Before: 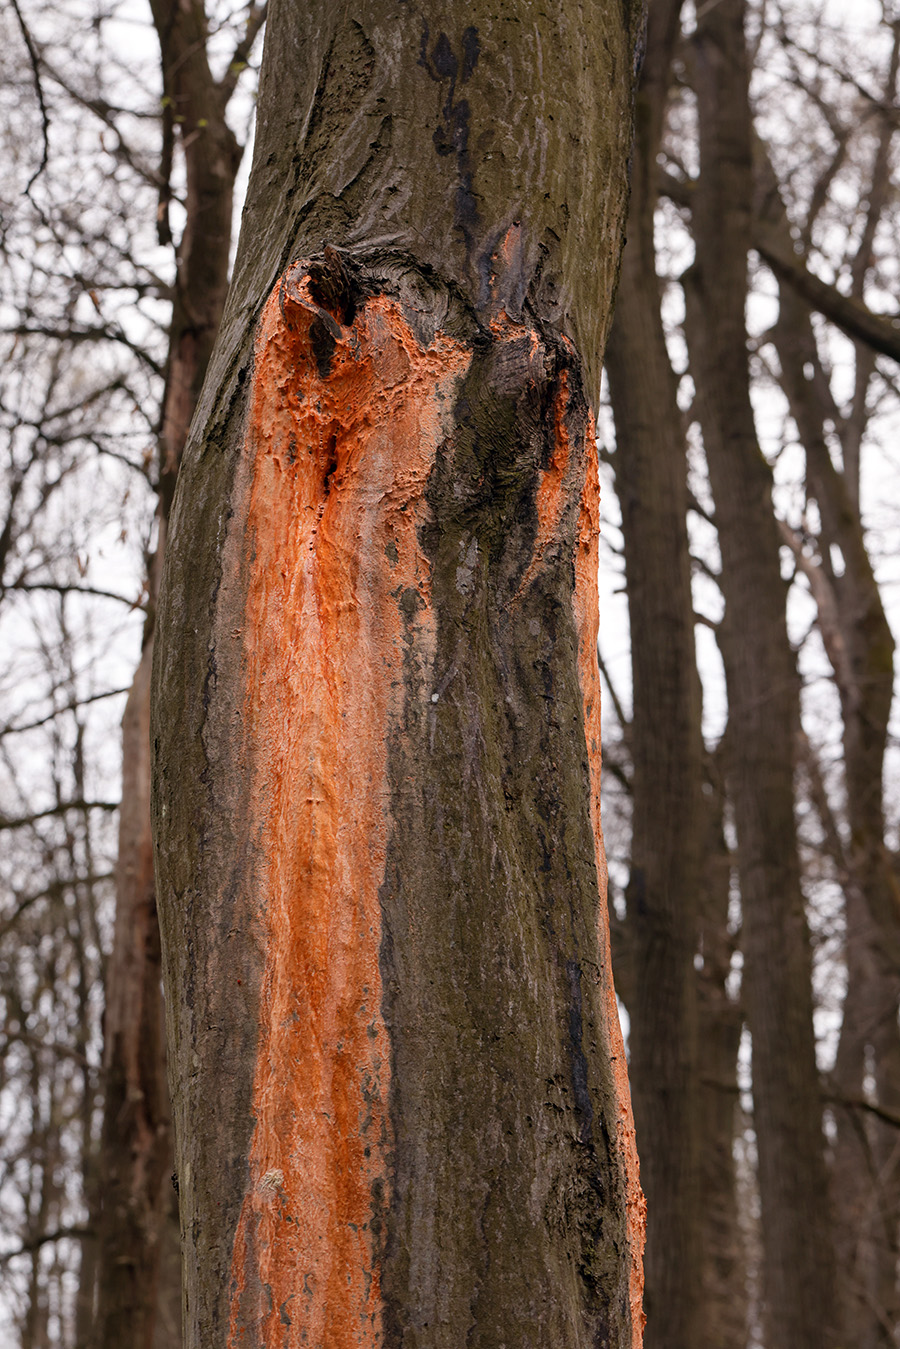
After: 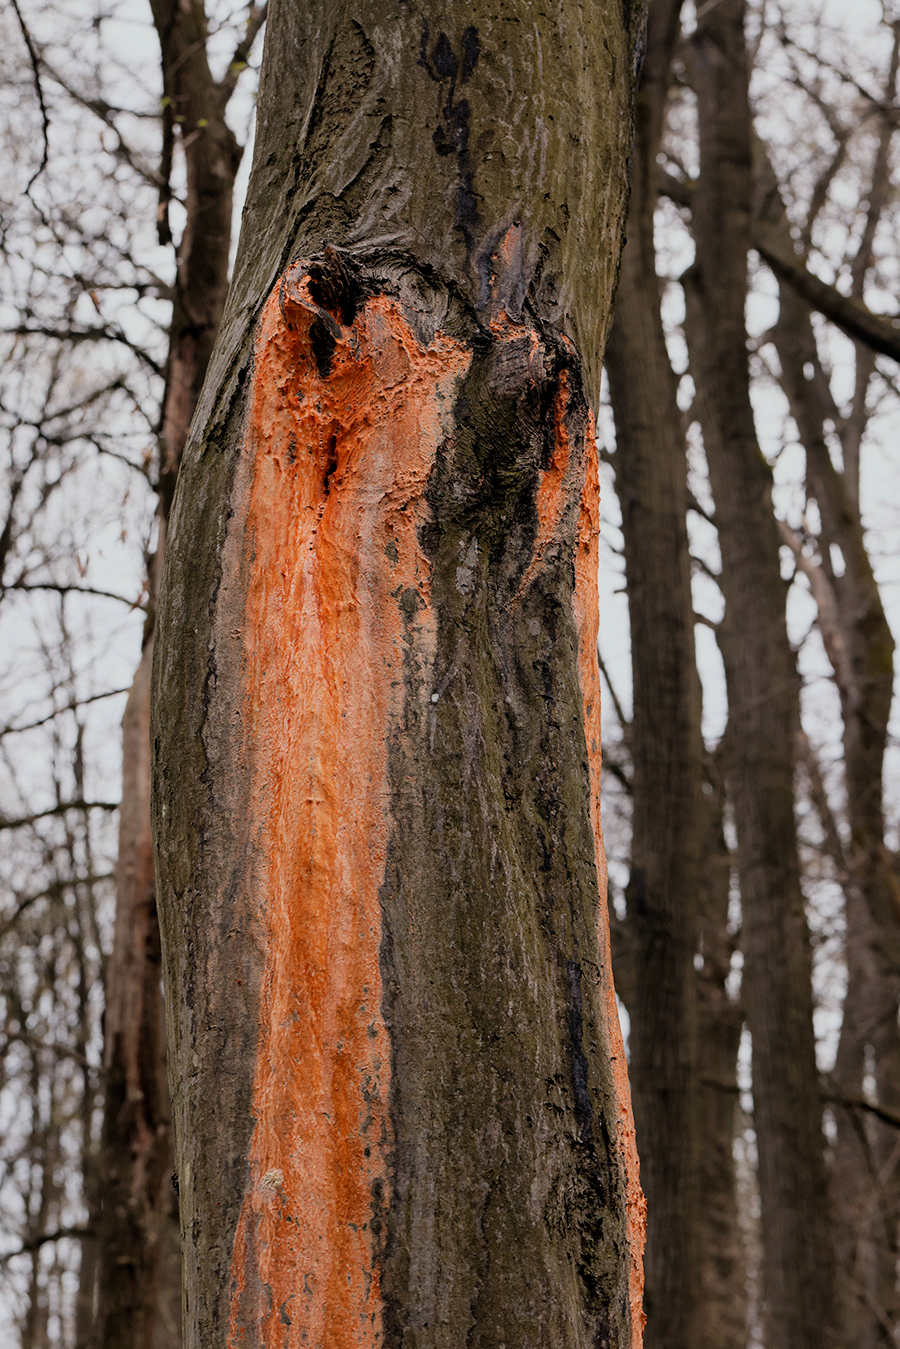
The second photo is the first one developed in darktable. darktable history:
filmic rgb: black relative exposure -7.65 EV, white relative exposure 4.56 EV, hardness 3.61, color science v6 (2022)
exposure: black level correction 0.001, exposure 0.191 EV, compensate highlight preservation false
white balance: red 0.978, blue 0.999
